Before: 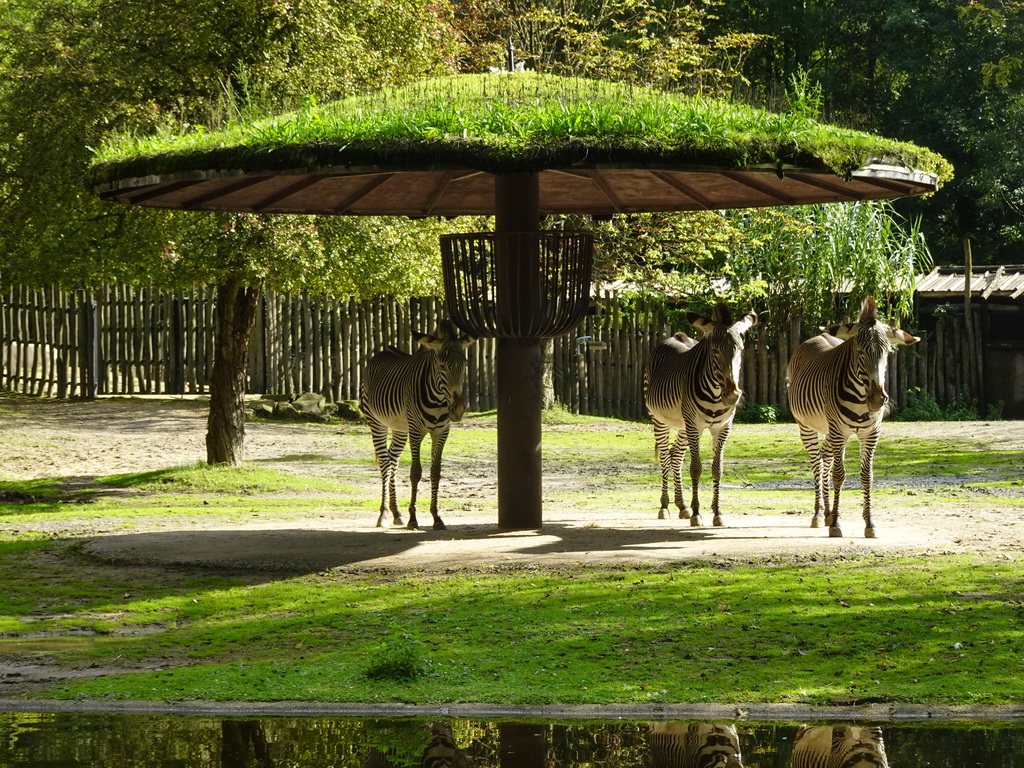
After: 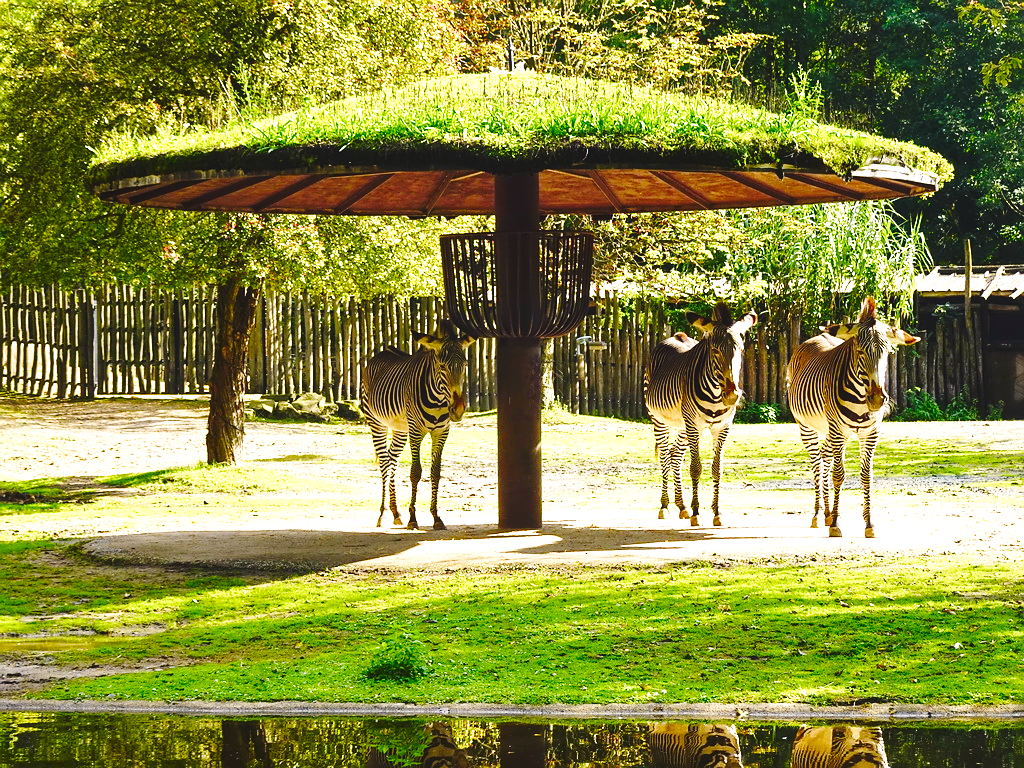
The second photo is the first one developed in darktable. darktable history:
base curve: curves: ch0 [(0, 0) (0.036, 0.037) (0.121, 0.228) (0.46, 0.76) (0.859, 0.983) (1, 1)], preserve colors none
sharpen: radius 1
white balance: red 1.029, blue 0.92
color calibration: illuminant as shot in camera, x 0.363, y 0.385, temperature 4528.04 K
color balance rgb: shadows lift › chroma 3%, shadows lift › hue 280.8°, power › hue 330°, highlights gain › chroma 3%, highlights gain › hue 75.6°, global offset › luminance 0.7%, perceptual saturation grading › global saturation 20%, perceptual saturation grading › highlights -25%, perceptual saturation grading › shadows 50%, global vibrance 20.33%
exposure: exposure 0.6 EV, compensate highlight preservation false
